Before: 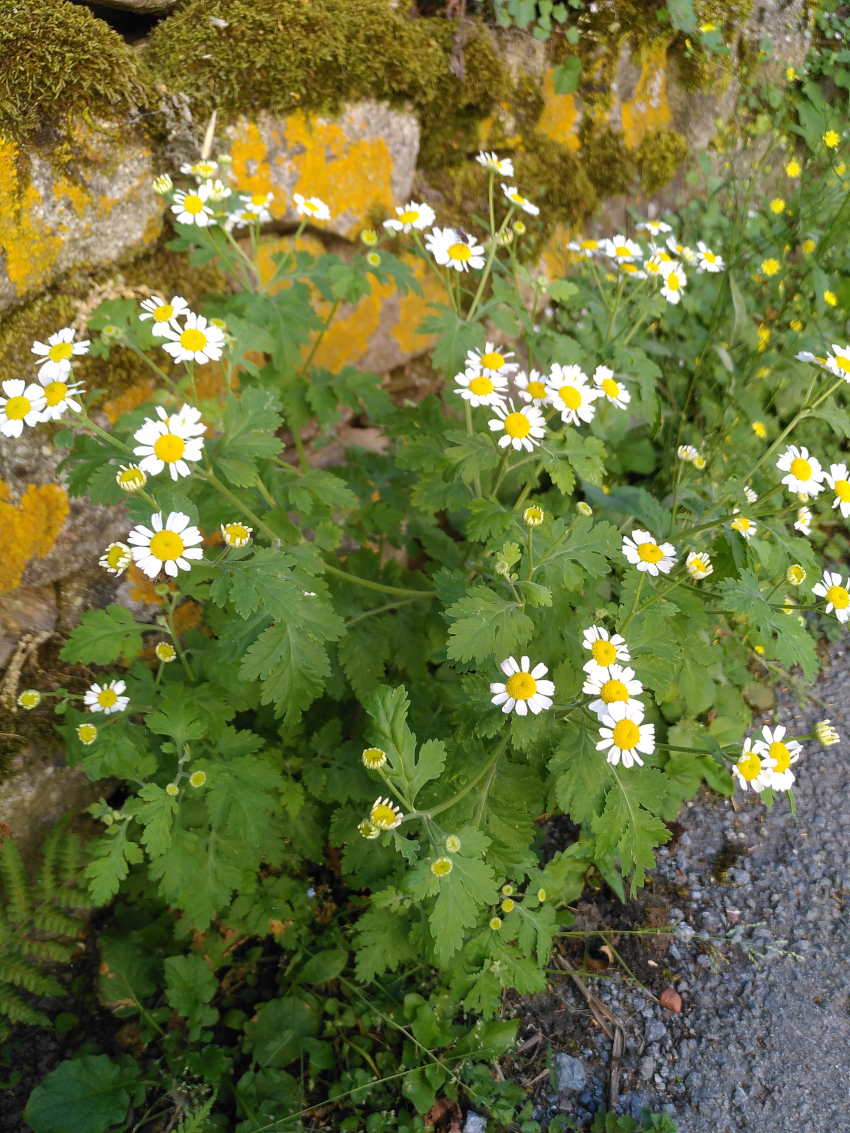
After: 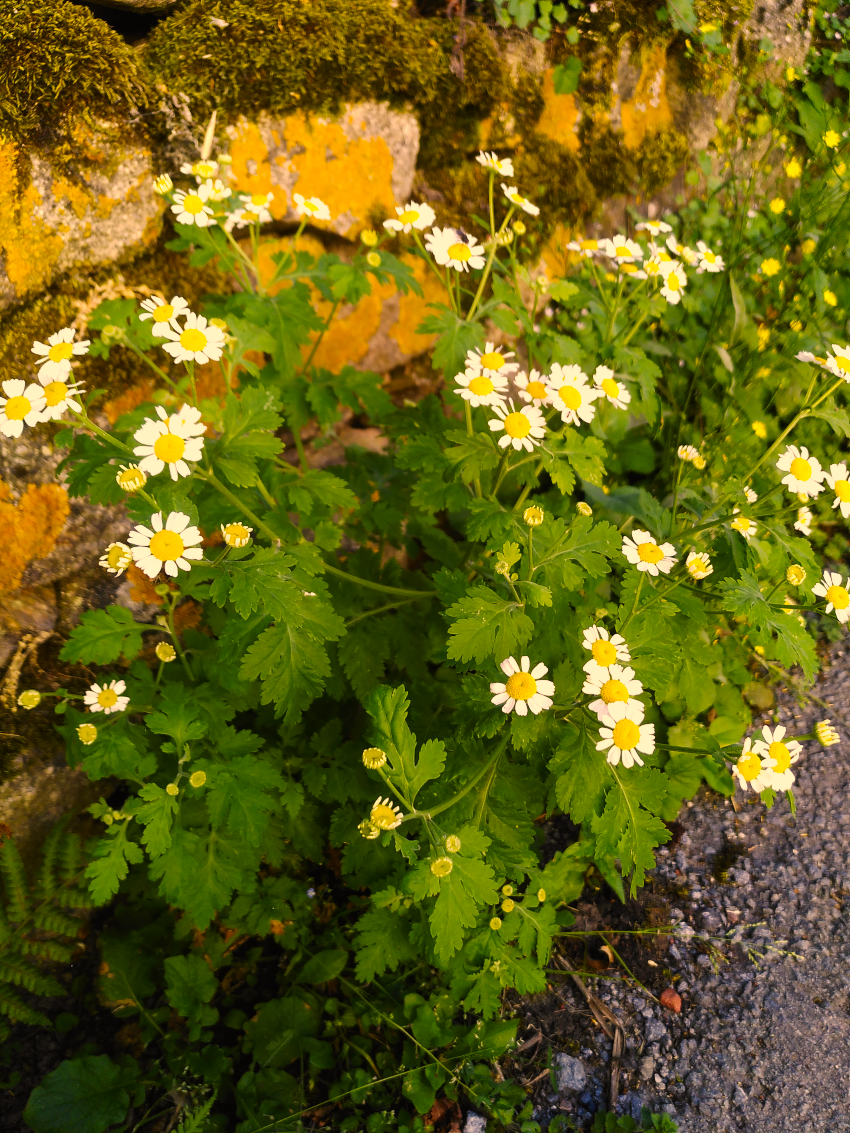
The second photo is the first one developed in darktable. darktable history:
tone curve: curves: ch0 [(0, 0) (0.003, 0.009) (0.011, 0.013) (0.025, 0.019) (0.044, 0.029) (0.069, 0.04) (0.1, 0.053) (0.136, 0.08) (0.177, 0.114) (0.224, 0.151) (0.277, 0.207) (0.335, 0.267) (0.399, 0.35) (0.468, 0.442) (0.543, 0.545) (0.623, 0.656) (0.709, 0.752) (0.801, 0.843) (0.898, 0.932) (1, 1)], preserve colors none
tone equalizer: on, module defaults
color correction: highlights a* 15, highlights b* 31.55
contrast brightness saturation: contrast 0.03, brightness -0.04
